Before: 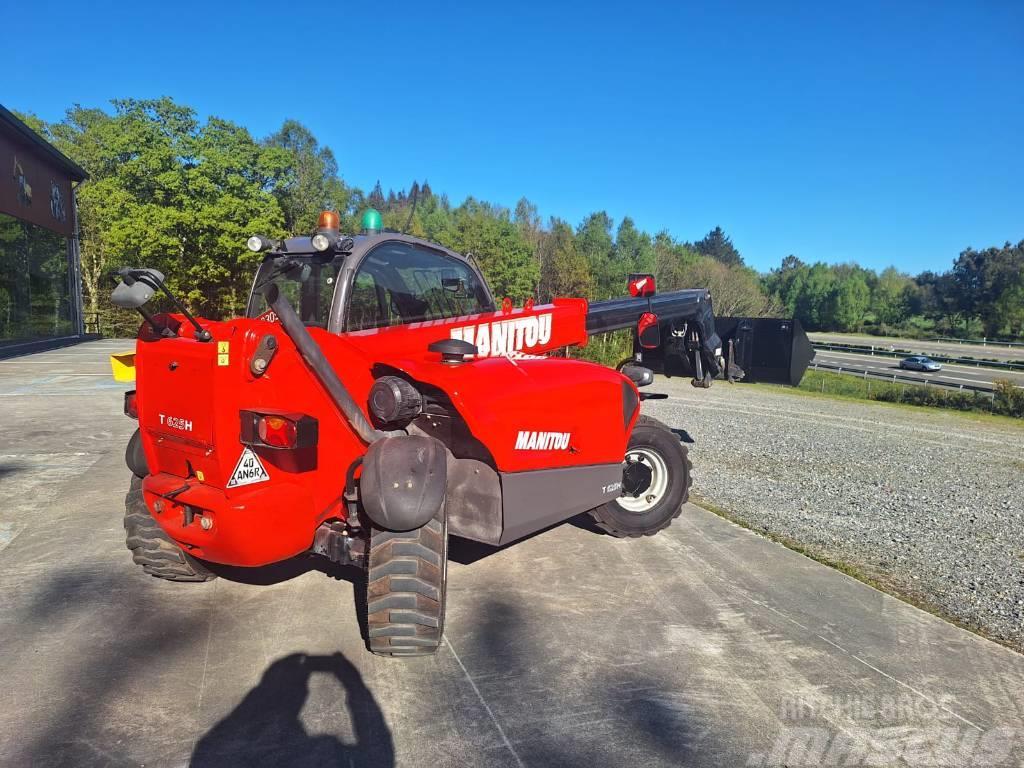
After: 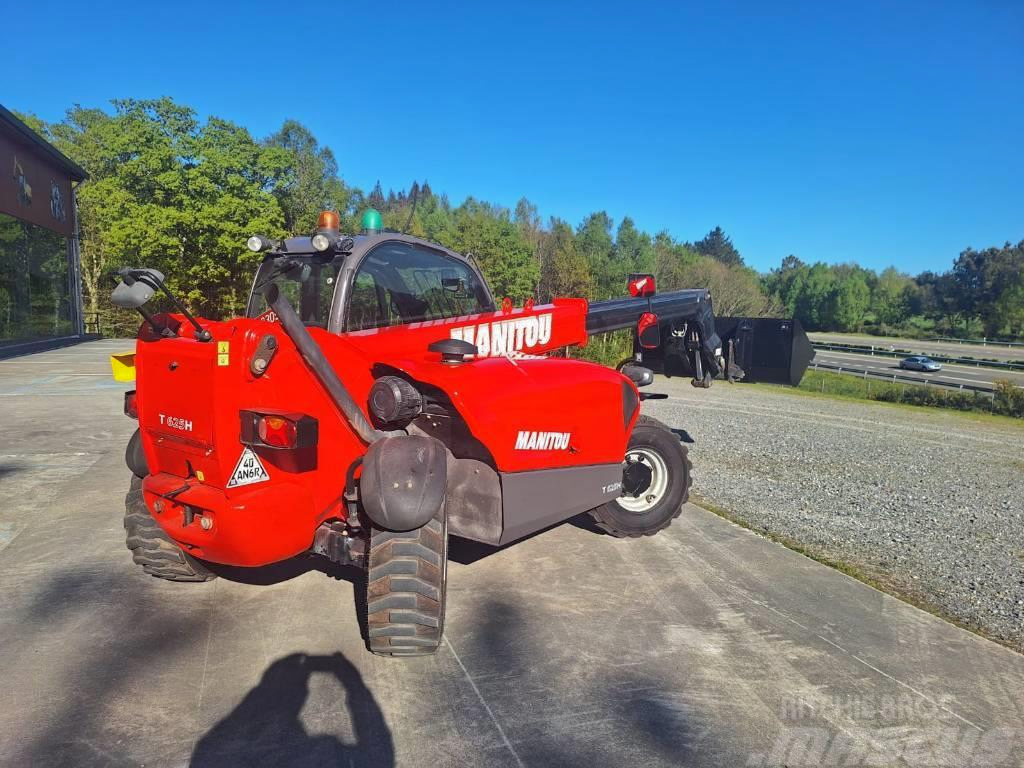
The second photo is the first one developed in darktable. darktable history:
shadows and highlights: shadows 40, highlights -60
